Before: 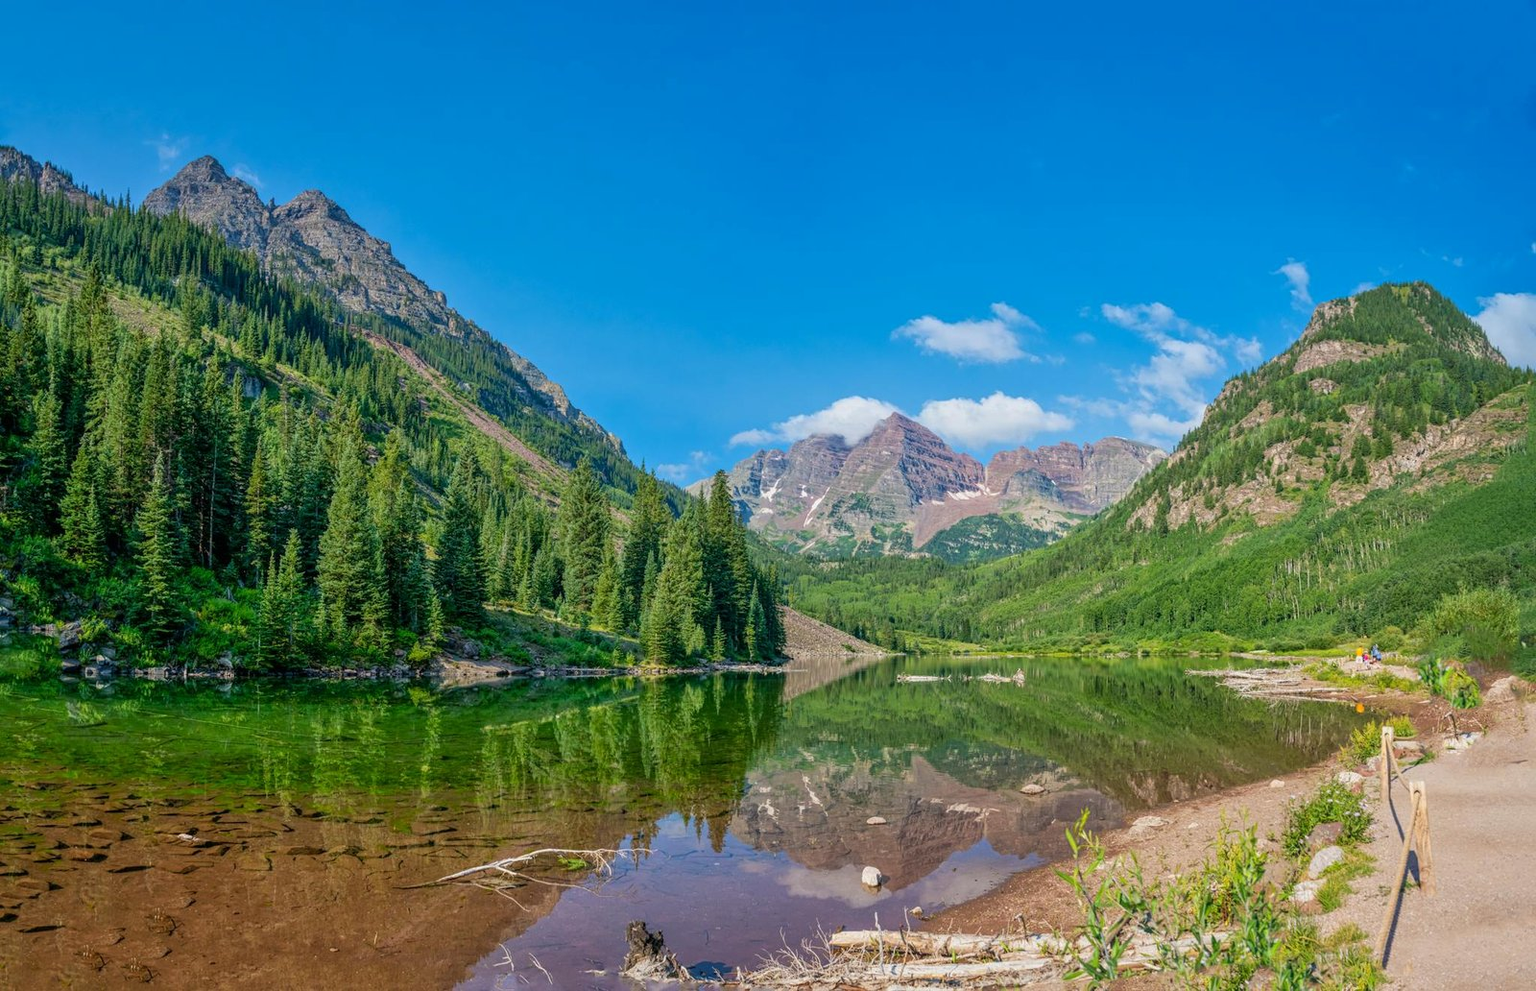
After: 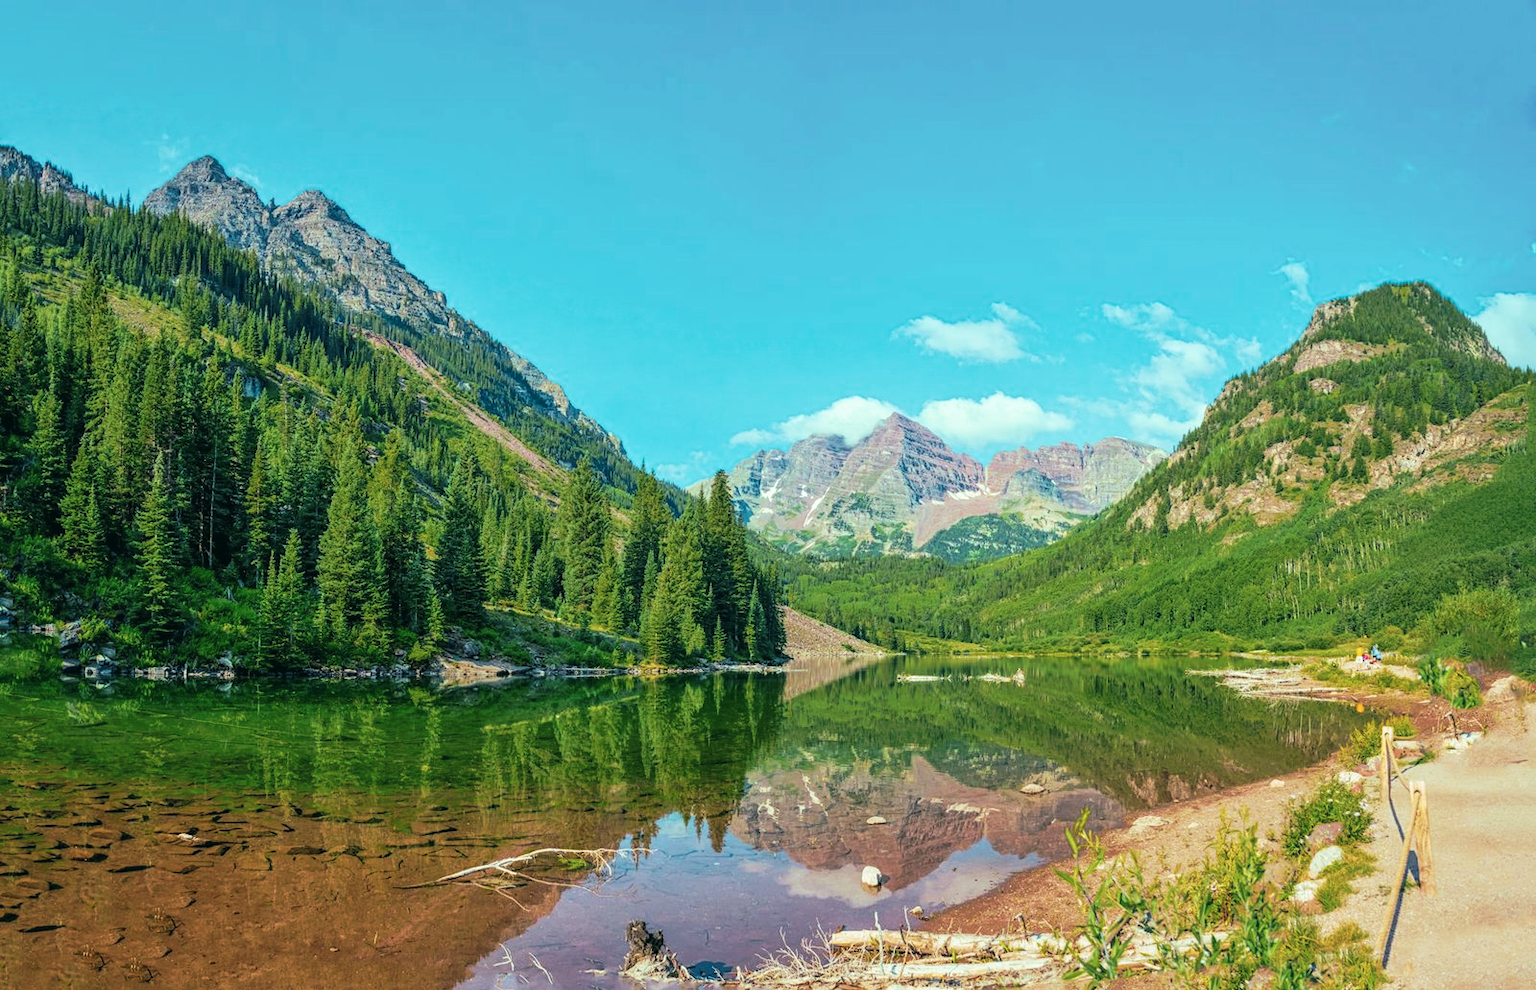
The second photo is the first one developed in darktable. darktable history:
tone curve: curves: ch0 [(0, 0) (0.003, 0.011) (0.011, 0.02) (0.025, 0.032) (0.044, 0.046) (0.069, 0.071) (0.1, 0.107) (0.136, 0.144) (0.177, 0.189) (0.224, 0.244) (0.277, 0.309) (0.335, 0.398) (0.399, 0.477) (0.468, 0.583) (0.543, 0.675) (0.623, 0.772) (0.709, 0.855) (0.801, 0.926) (0.898, 0.979) (1, 1)], preserve colors none
color look up table: target L [93.95, 85.11, 84.24, 88.5, 81.4, 78.63, 68.51, 66.26, 67.86, 56.35, 57.77, 46.73, 47.44, 37.82, 30.84, 24.07, 4.52, 200.24, 81.82, 73.38, 61.11, 52.47, 57, 47.52, 49.63, 47.06, 39.33, 31.75, 20.43, 15.54, 89.9, 81, 81.32, 64.82, 65.76, 55.67, 53.69, 34.8, 32.33, 32.15, 19.9, 13.65, 87.44, 80.64, 74.42, 70.19, 52.09, 47.11, 38.93], target a [20.97, -9.413, -13.51, -29.01, -39.12, -39.09, -19.87, -55.16, -54.1, -19.57, 0.981, -34.2, -33.94, -18.21, -25.54, -15.34, -7.36, 0, -6.316, 20.64, 31.61, 6.468, 5.582, 55.99, 38.86, 34.9, 50.46, 11.85, 33.2, 6.155, -14.16, 0.943, 9.394, 28.14, -14.3, 14.68, 30.86, -3.356, 38.62, 11.29, 9.182, 12.61, -27.43, -29.98, -36.63, -40.71, -26.03, -27.43, -11.81], target b [4.392, 48.54, 67.44, 70.26, 10.1, 14.03, 35.74, 53.33, 31.77, 45.51, 41.25, 35.3, 23.84, 31.89, 22.34, 19.73, 2.273, 0, 55.29, 11.56, 26.31, 44.93, 5.554, 12.91, 44.67, 8.386, 32.85, 31.22, 23.67, 13.09, 6.878, -15.47, -17.05, -10.66, -32.19, -25.44, -29.5, -0.22, 0.699, -51.48, -34.84, -7.291, -22.7, -18.93, -26.16, -3.828, -9.899, 3.678, -22.48], num patches 49
